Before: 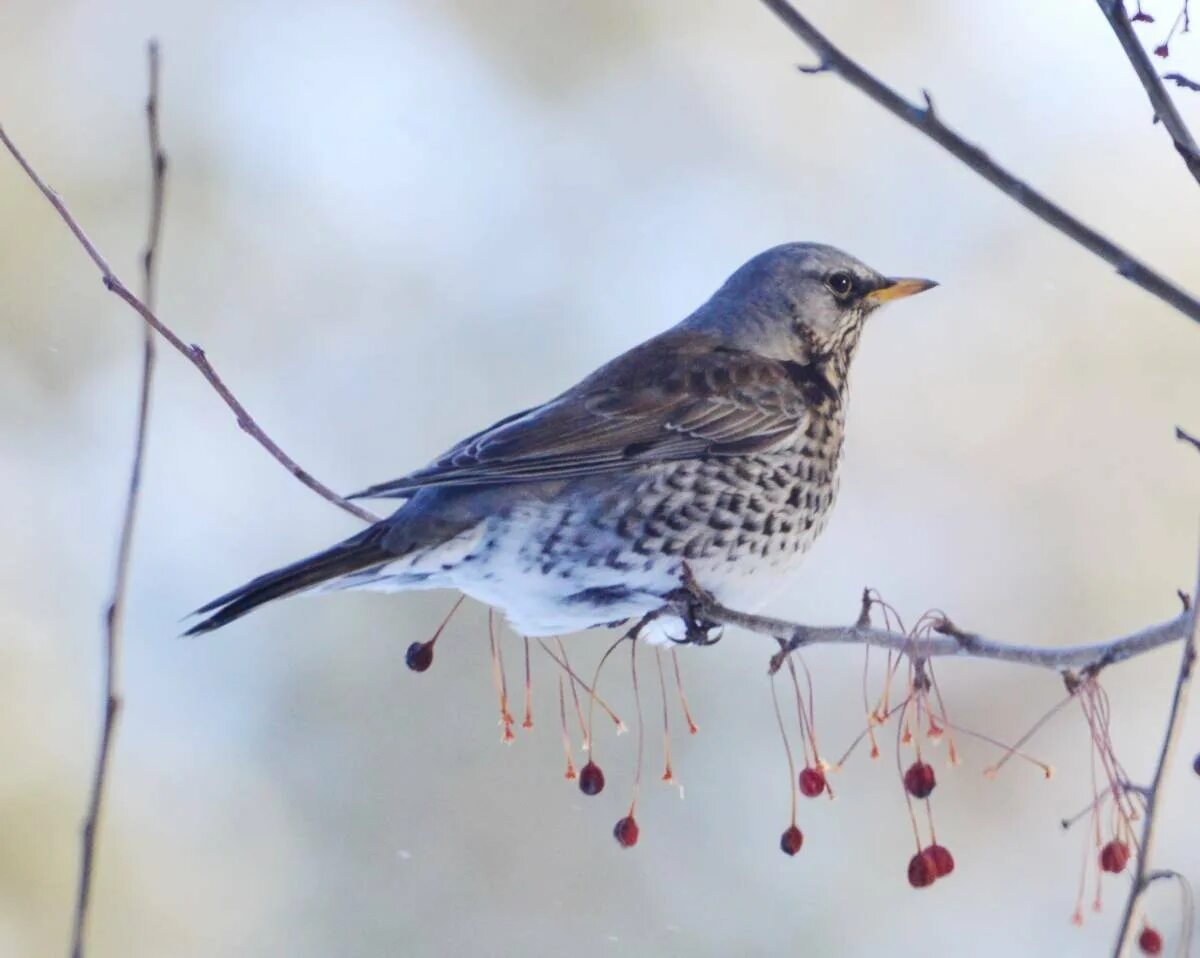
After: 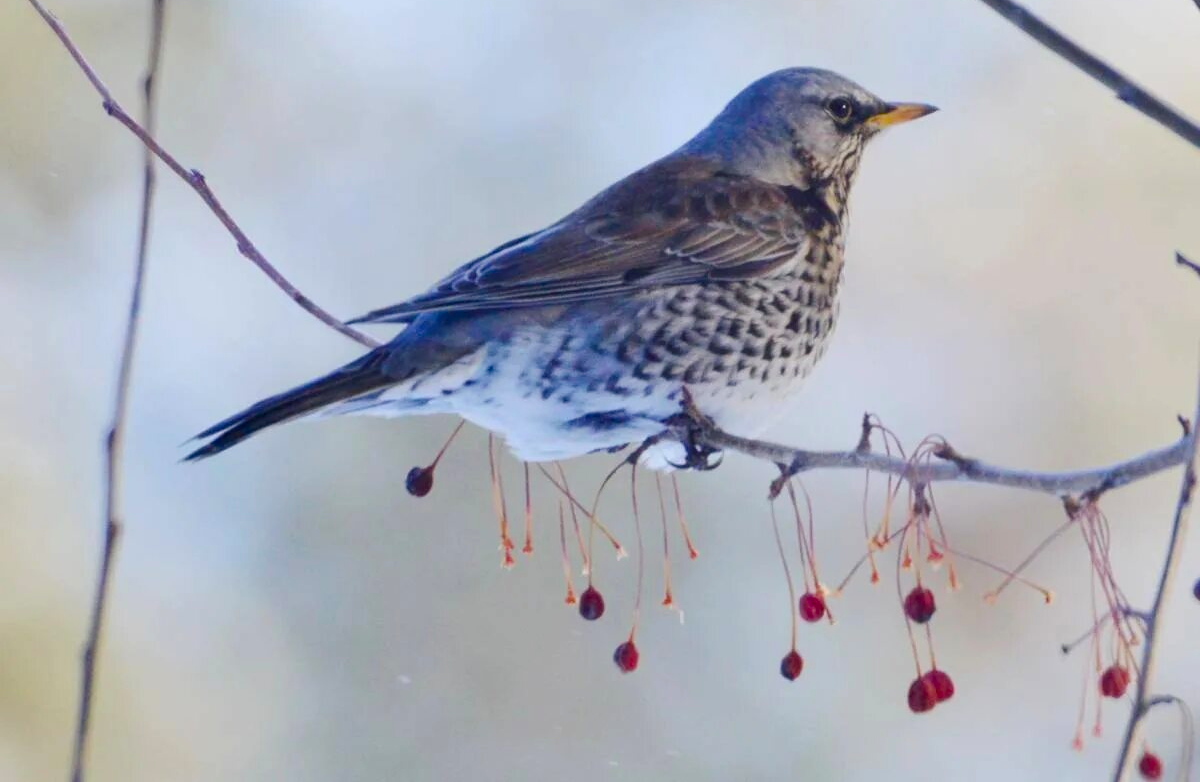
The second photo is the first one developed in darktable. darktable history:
crop and rotate: top 18.356%
exposure: exposure -0.158 EV, compensate exposure bias true, compensate highlight preservation false
color balance rgb: shadows lift › luminance -5.385%, shadows lift › chroma 1.237%, shadows lift › hue 218.59°, perceptual saturation grading › global saturation 27.544%, perceptual saturation grading › highlights -25.677%, perceptual saturation grading › shadows 24.612%, global vibrance 20%
